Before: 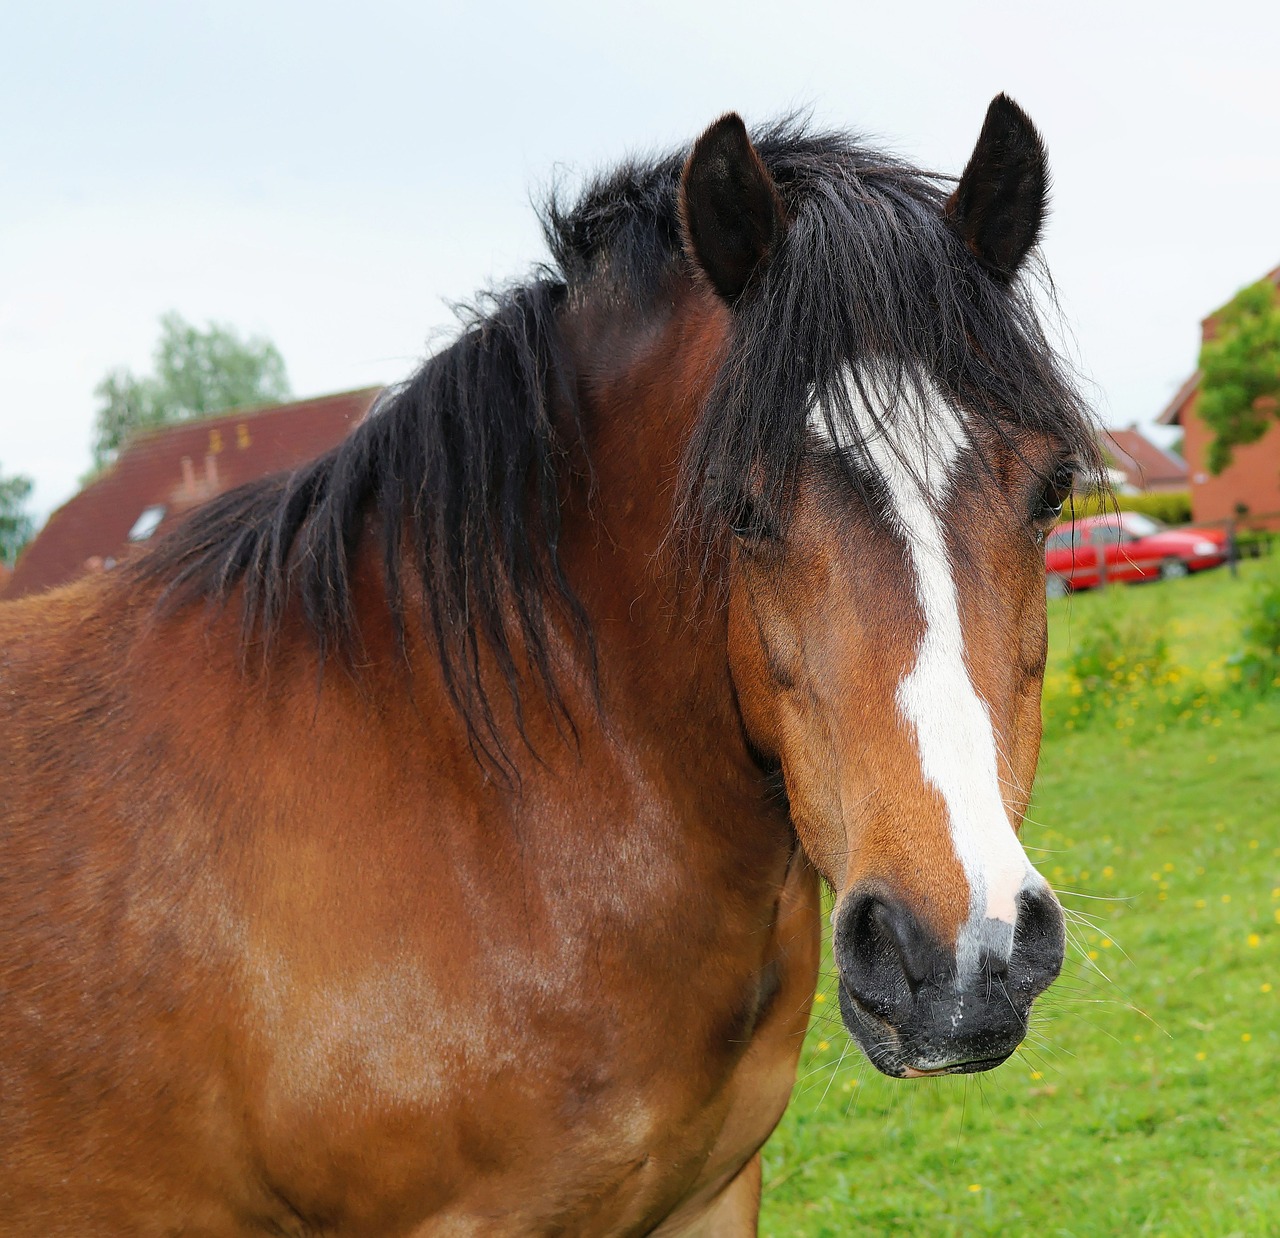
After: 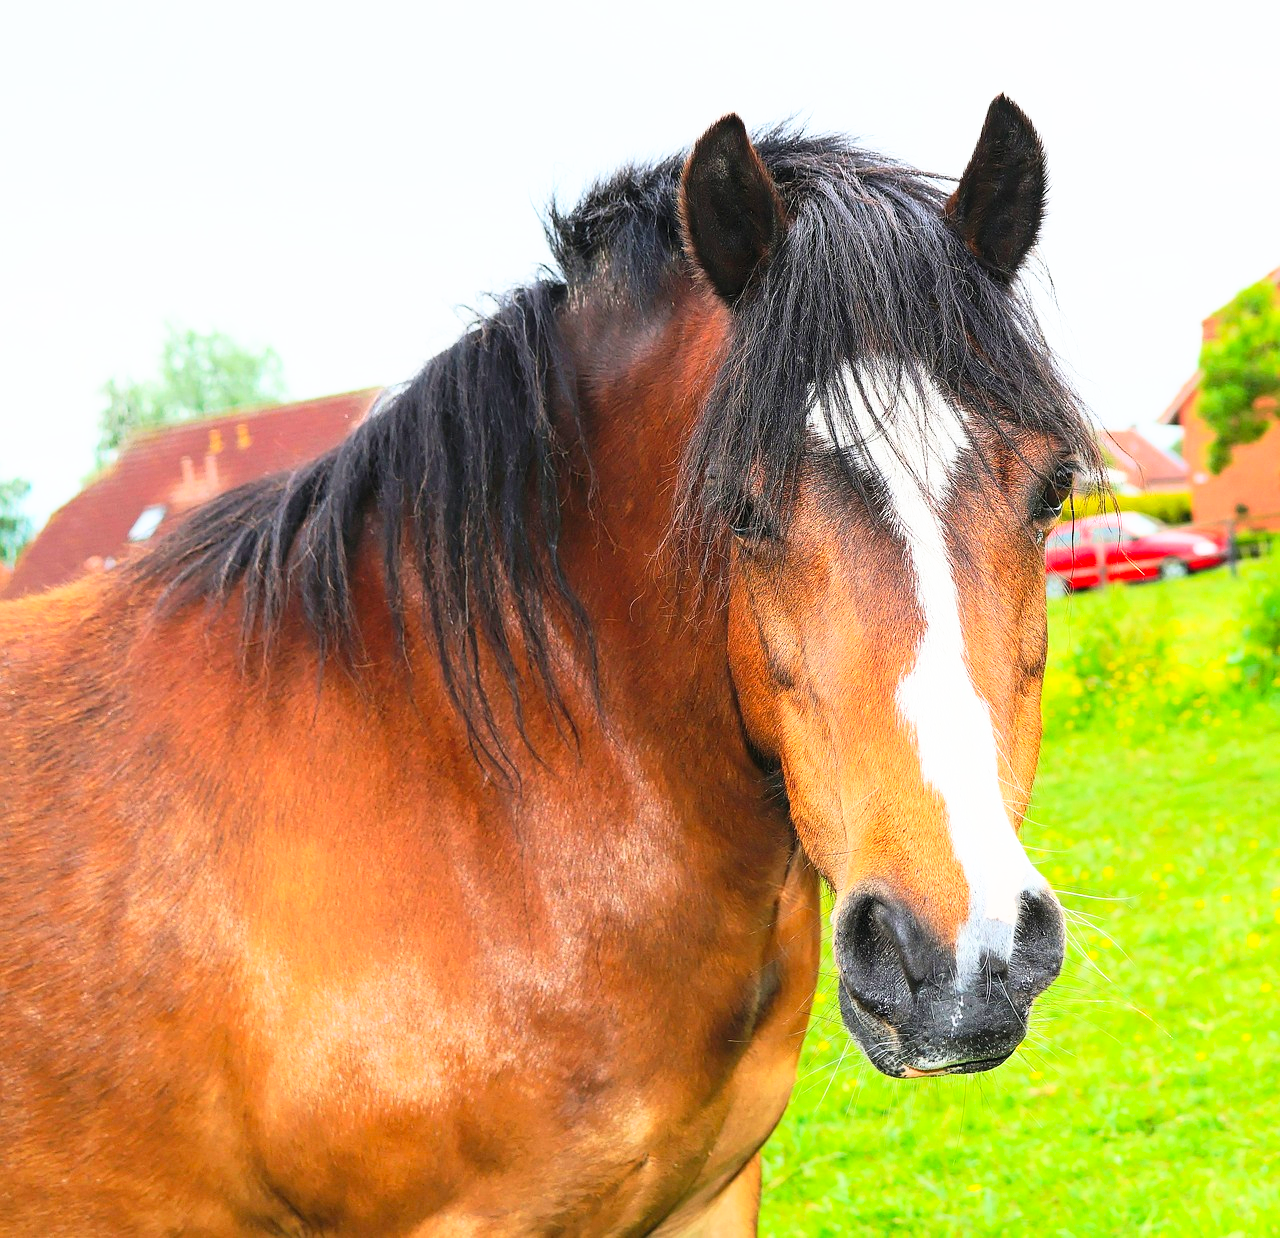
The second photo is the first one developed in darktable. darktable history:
contrast brightness saturation: contrast 0.238, brightness 0.253, saturation 0.381
base curve: curves: ch0 [(0, 0) (0.557, 0.834) (1, 1)], preserve colors none
